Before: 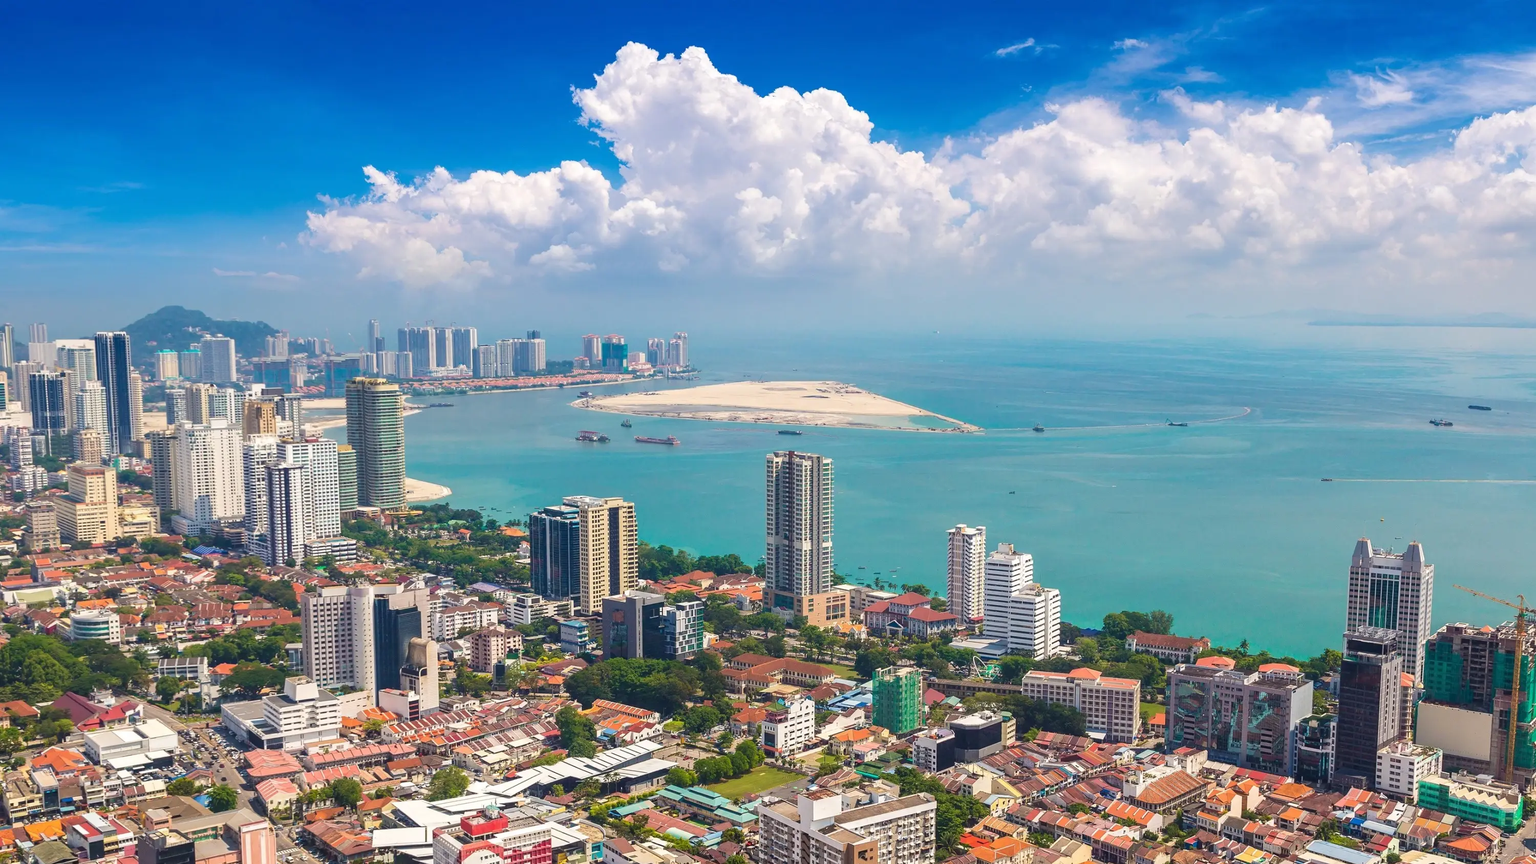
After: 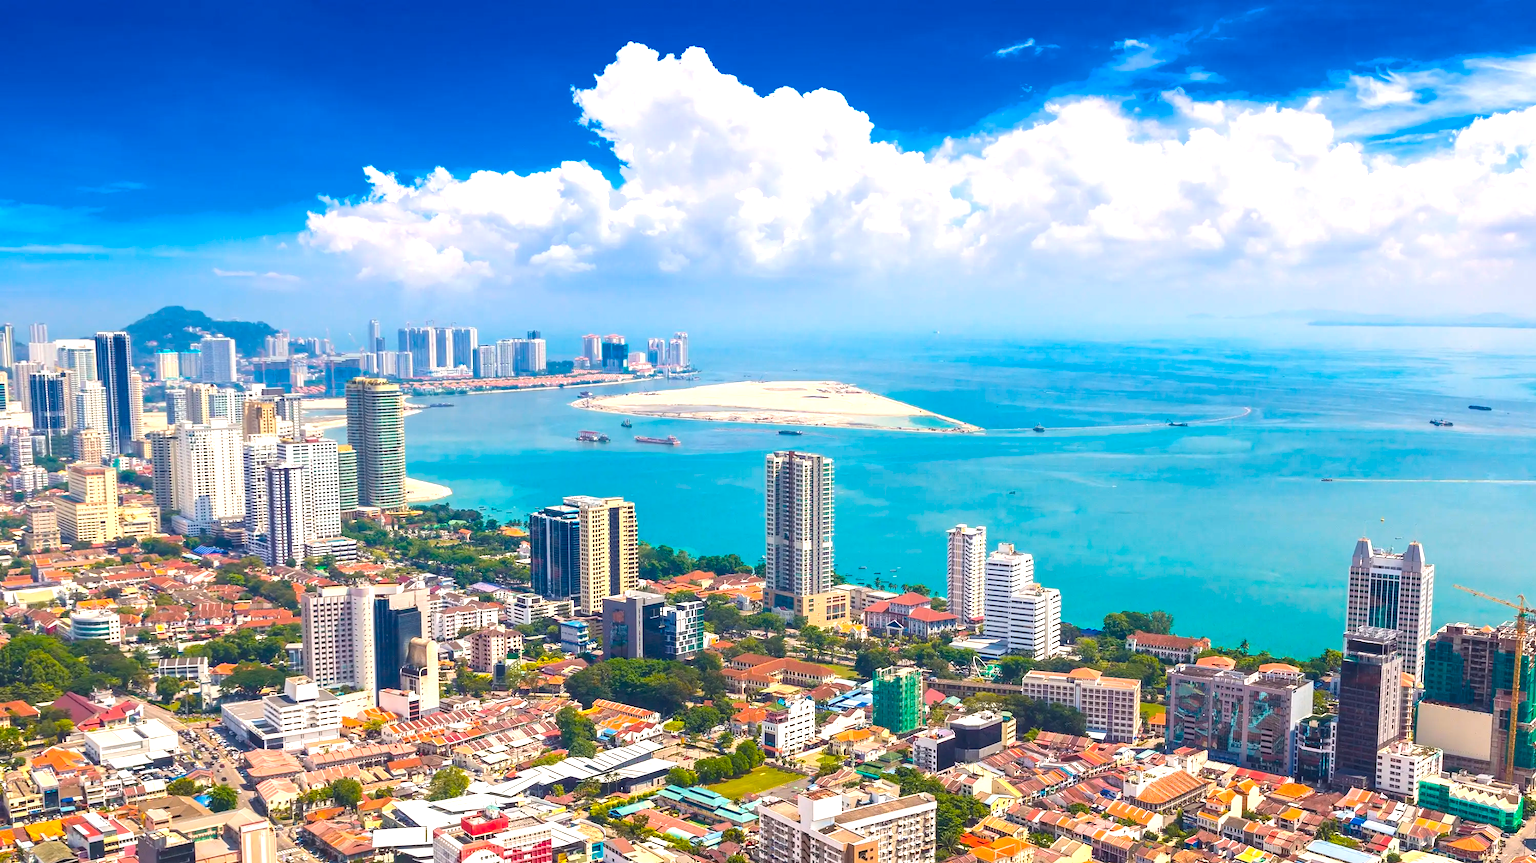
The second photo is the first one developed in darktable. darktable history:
exposure: exposure 0.7 EV, compensate highlight preservation false
color balance rgb: perceptual saturation grading › global saturation 20%, global vibrance 20%
